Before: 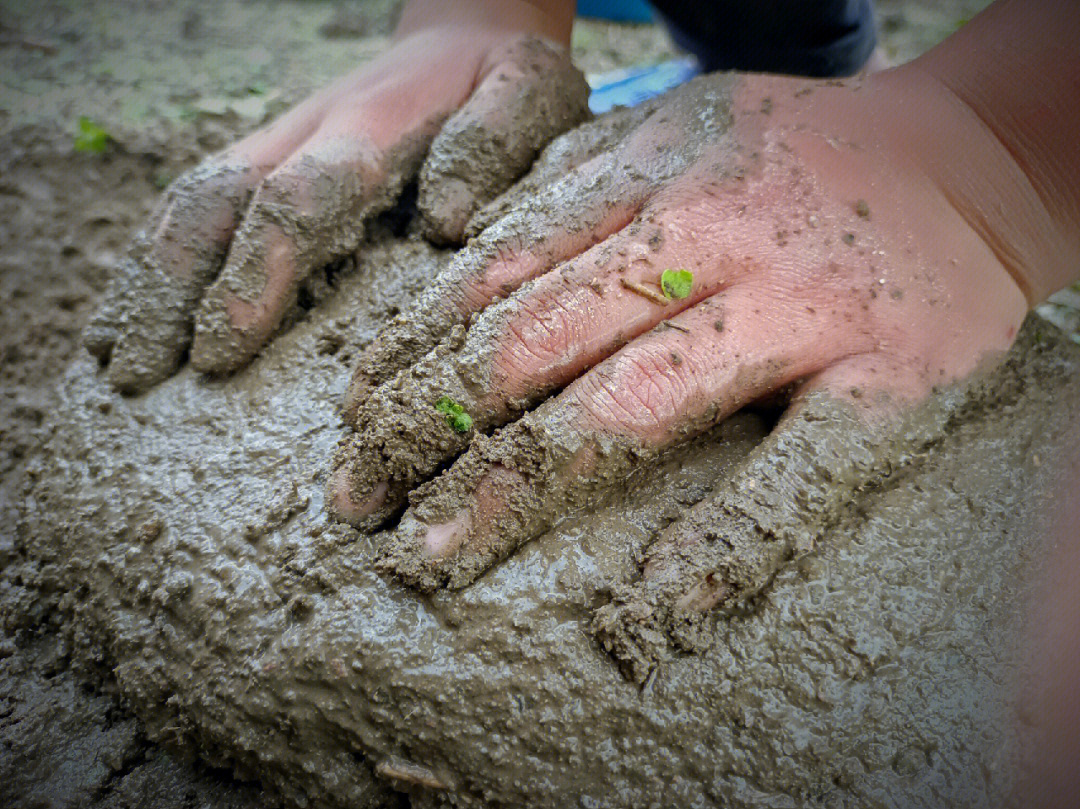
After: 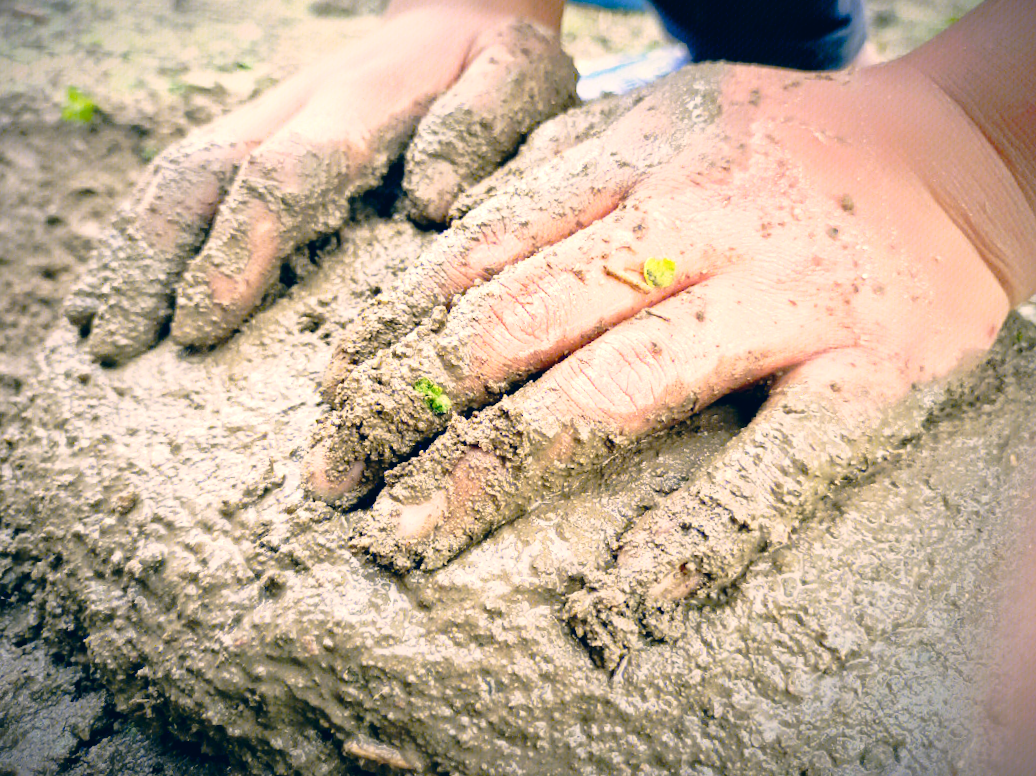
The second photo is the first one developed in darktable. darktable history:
exposure: black level correction 0, exposure 1.106 EV, compensate exposure bias true, compensate highlight preservation false
crop and rotate: angle -1.8°
color correction: highlights a* 10.38, highlights b* 14.31, shadows a* -10.19, shadows b* -14.81
tone curve: curves: ch0 [(0, 0) (0.062, 0.023) (0.168, 0.142) (0.359, 0.44) (0.469, 0.544) (0.634, 0.722) (0.839, 0.909) (0.998, 0.978)]; ch1 [(0, 0) (0.437, 0.453) (0.472, 0.47) (0.502, 0.504) (0.527, 0.546) (0.568, 0.619) (0.608, 0.665) (0.669, 0.748) (0.859, 0.899) (1, 1)]; ch2 [(0, 0) (0.33, 0.301) (0.421, 0.443) (0.473, 0.501) (0.504, 0.504) (0.535, 0.564) (0.575, 0.625) (0.608, 0.676) (1, 1)], preserve colors none
